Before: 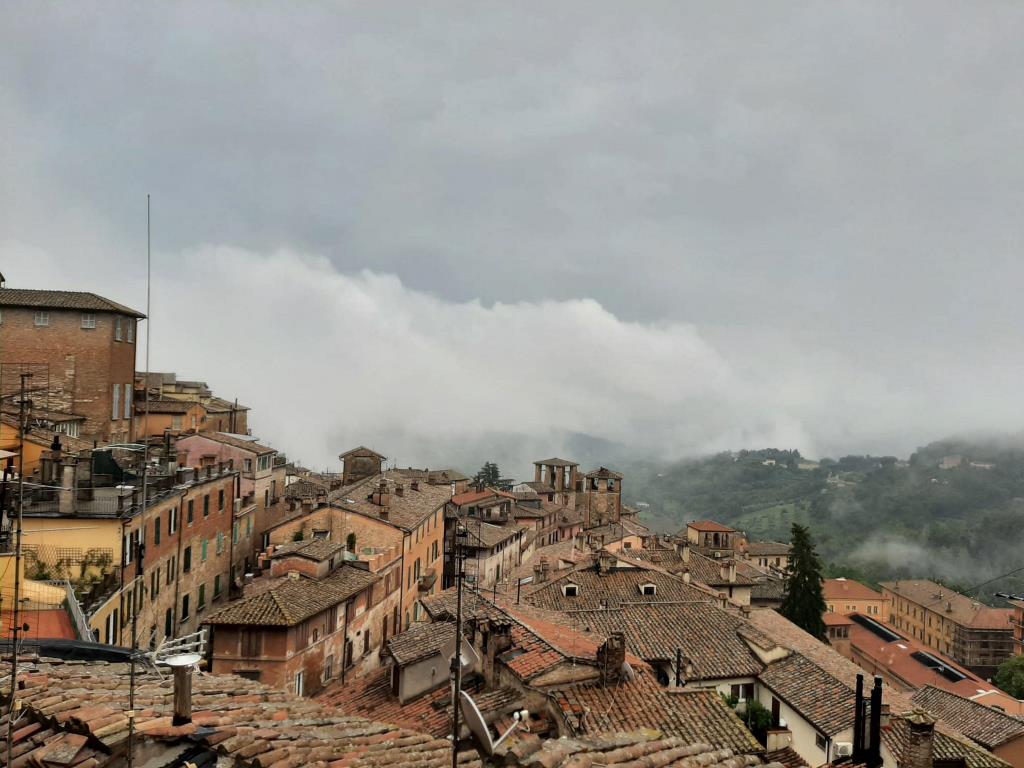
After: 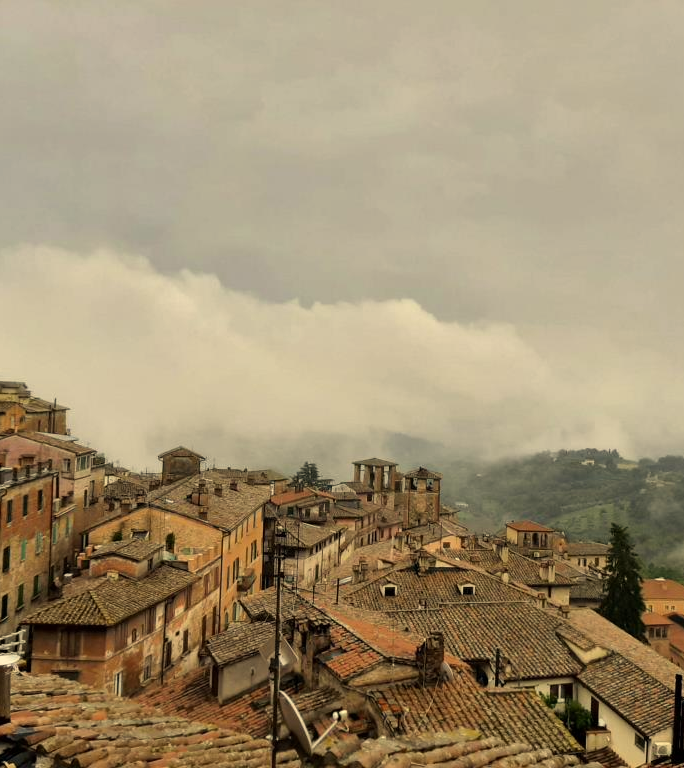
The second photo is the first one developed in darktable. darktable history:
color correction: highlights a* 2.72, highlights b* 22.8
crop and rotate: left 17.732%, right 15.423%
